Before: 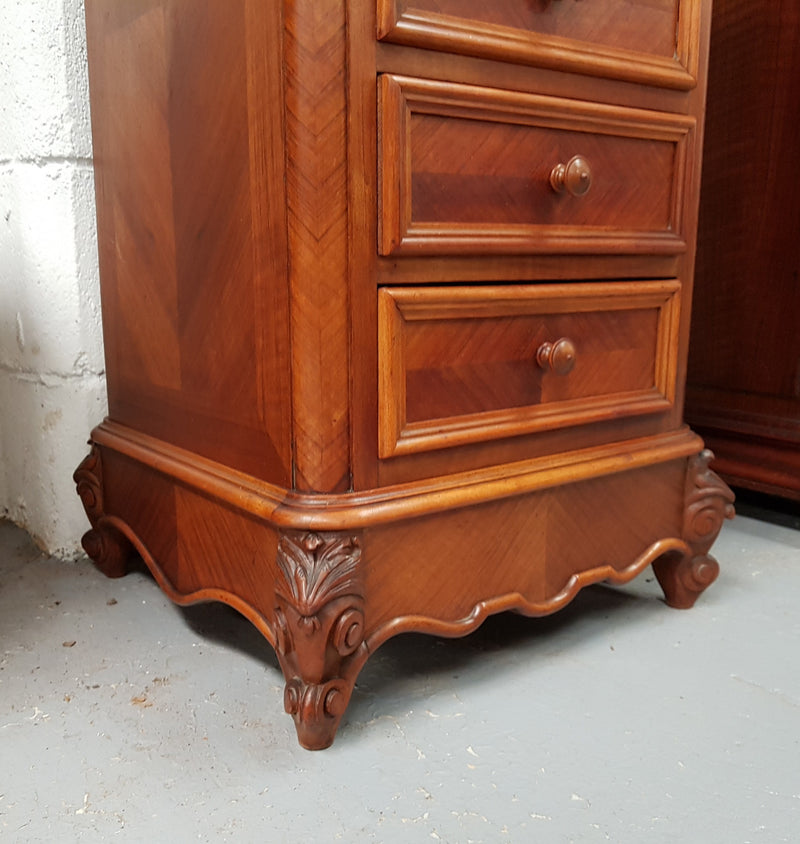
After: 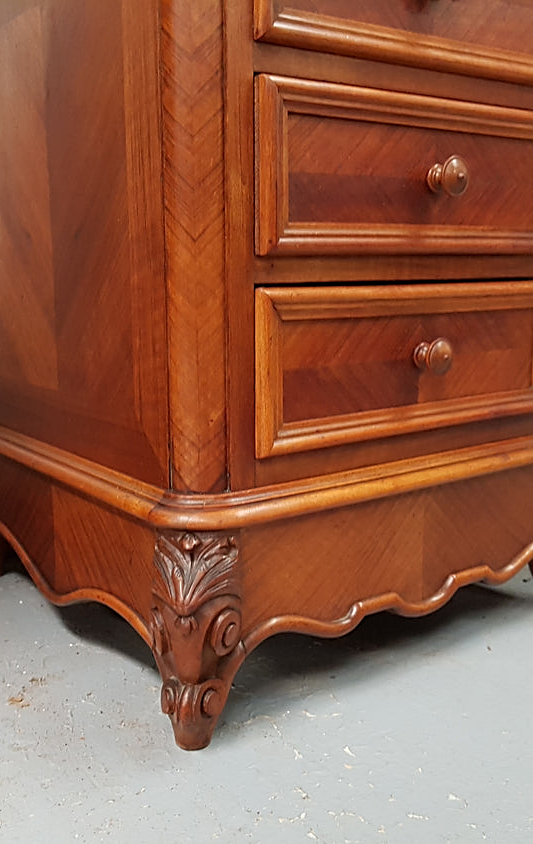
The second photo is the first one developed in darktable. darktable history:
sharpen: on, module defaults
crop: left 15.419%, right 17.914%
